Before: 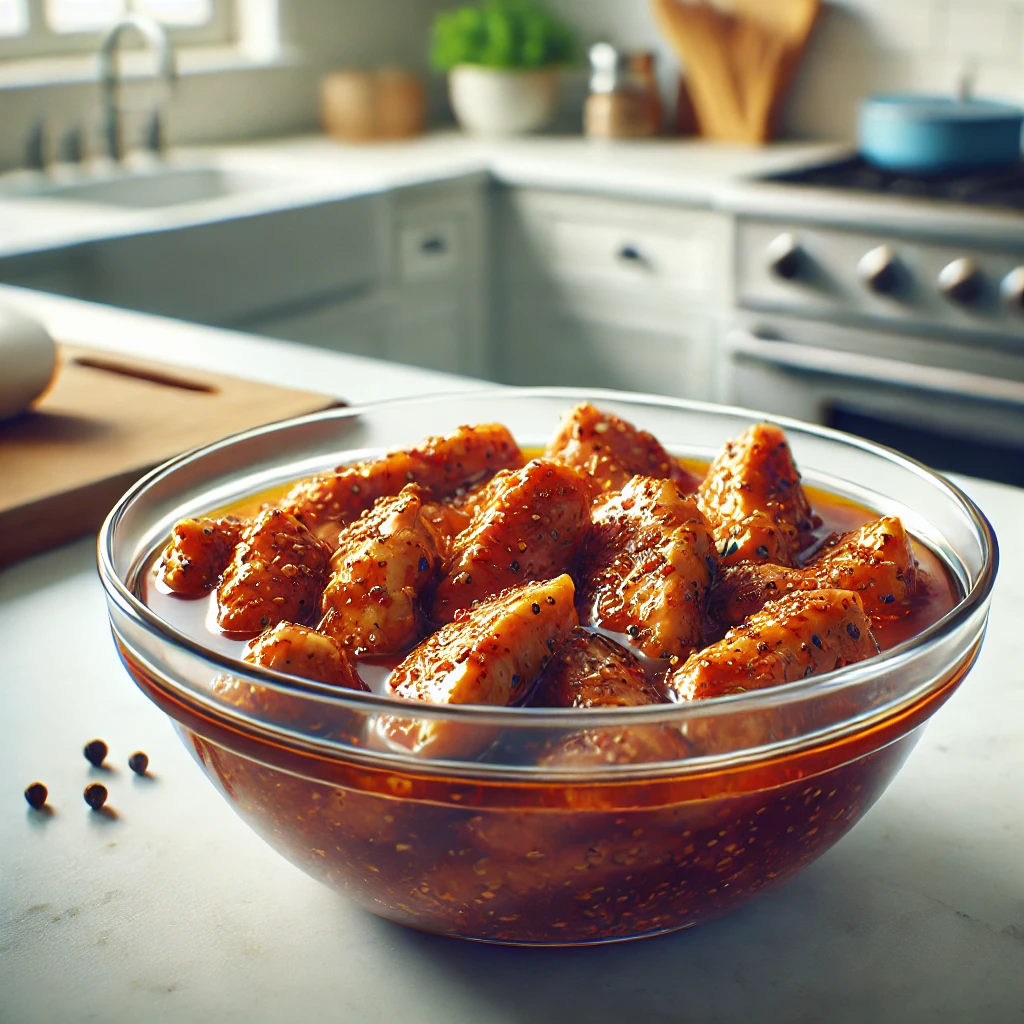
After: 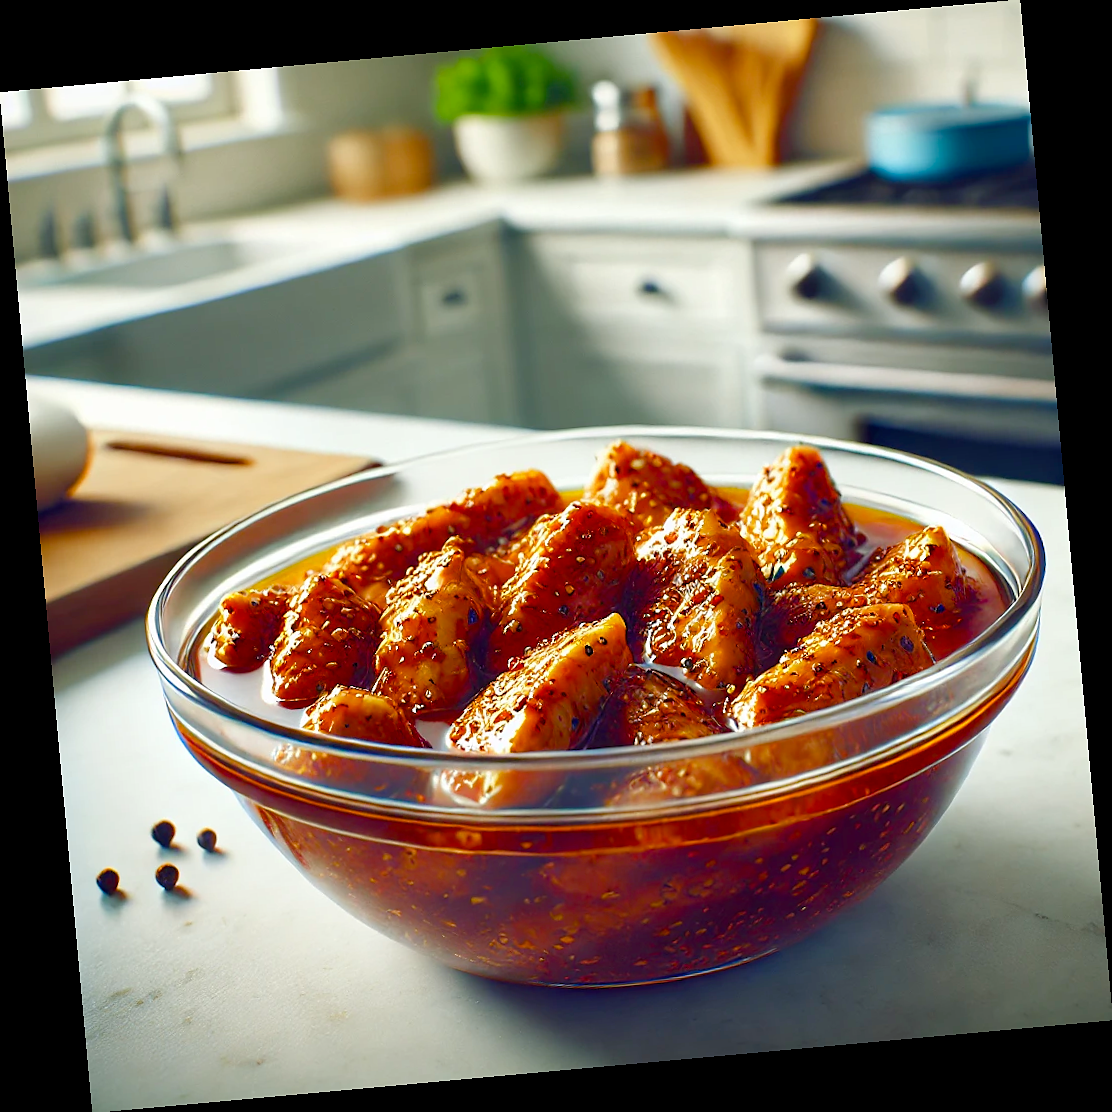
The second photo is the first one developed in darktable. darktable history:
rotate and perspective: rotation -5.2°, automatic cropping off
sharpen: radius 1
color balance rgb: perceptual saturation grading › global saturation 35%, perceptual saturation grading › highlights -30%, perceptual saturation grading › shadows 35%, perceptual brilliance grading › global brilliance 3%, perceptual brilliance grading › highlights -3%, perceptual brilliance grading › shadows 3%
